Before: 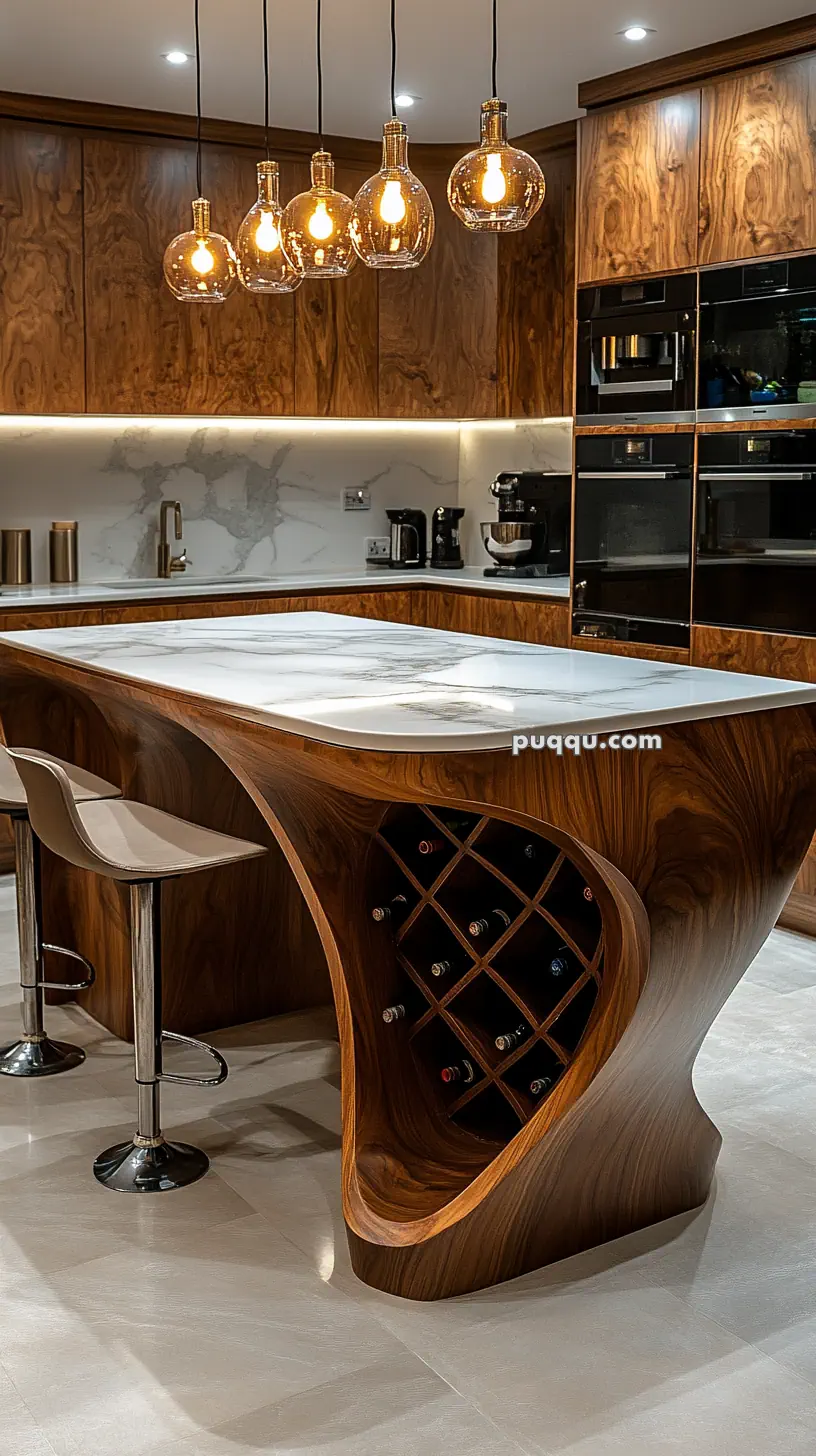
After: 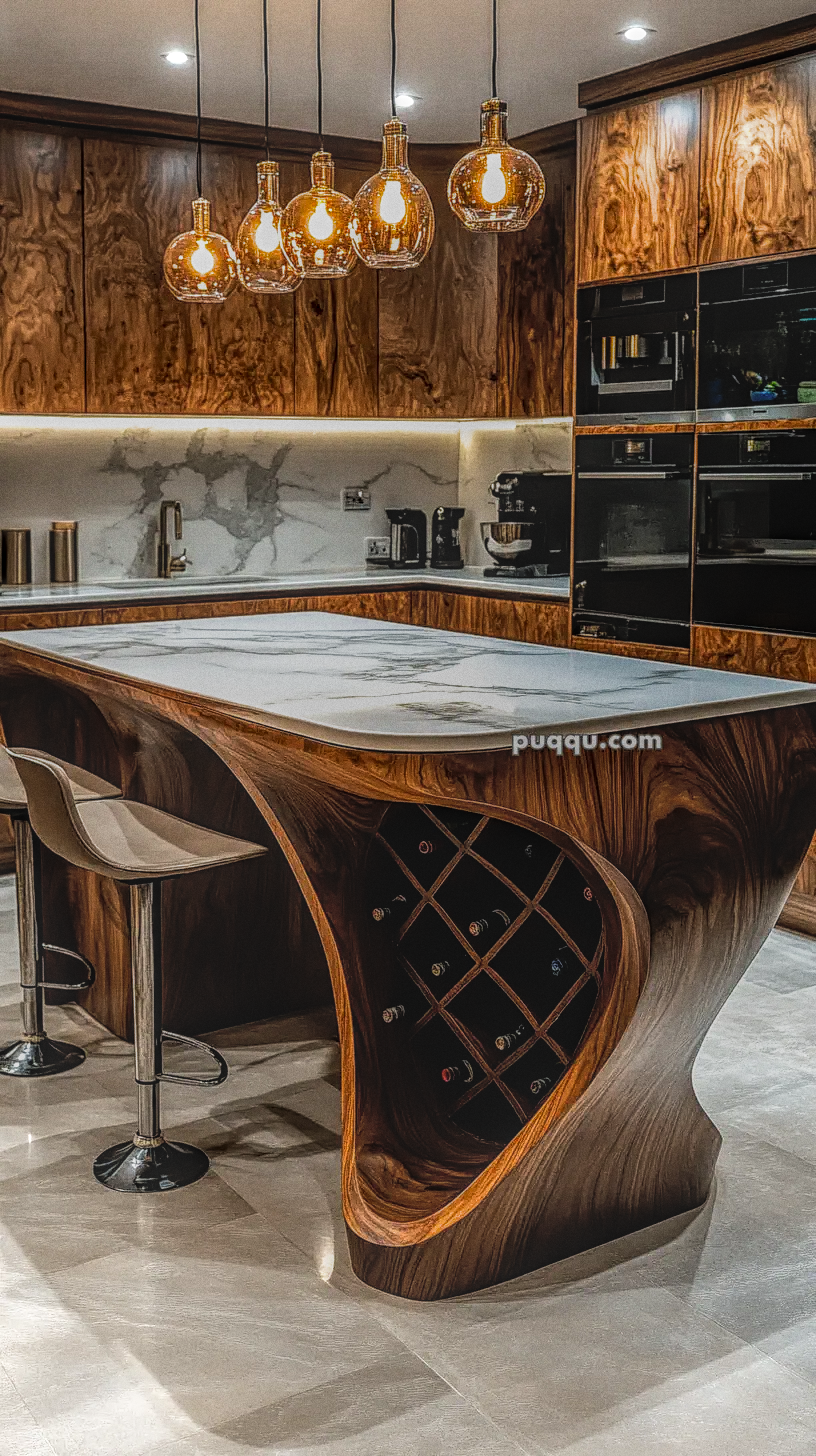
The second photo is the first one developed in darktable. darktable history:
local contrast: highlights 20%, shadows 30%, detail 200%, midtone range 0.2
tone equalizer: -8 EV -0.75 EV, -7 EV -0.7 EV, -6 EV -0.6 EV, -5 EV -0.4 EV, -3 EV 0.4 EV, -2 EV 0.6 EV, -1 EV 0.7 EV, +0 EV 0.75 EV, edges refinement/feathering 500, mask exposure compensation -1.57 EV, preserve details no
grain: coarseness 0.09 ISO
filmic rgb: black relative exposure -9.5 EV, white relative exposure 3.02 EV, hardness 6.12
